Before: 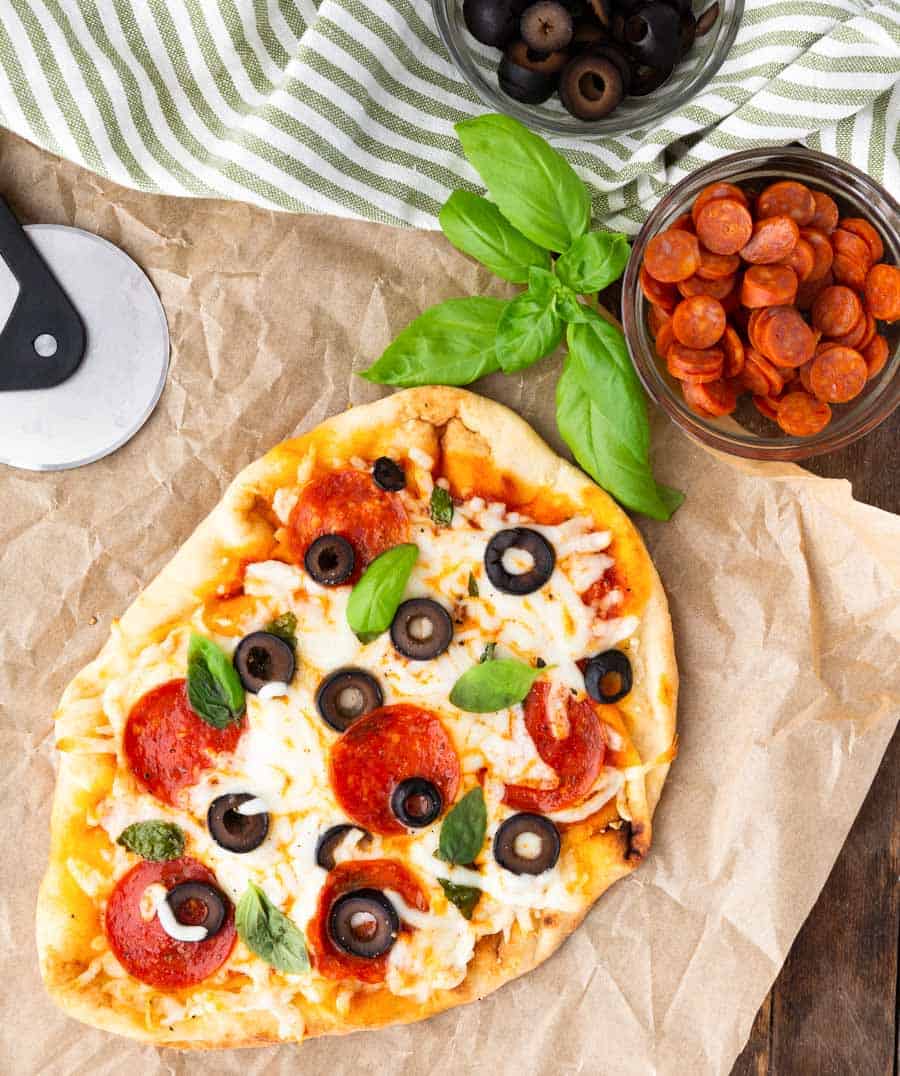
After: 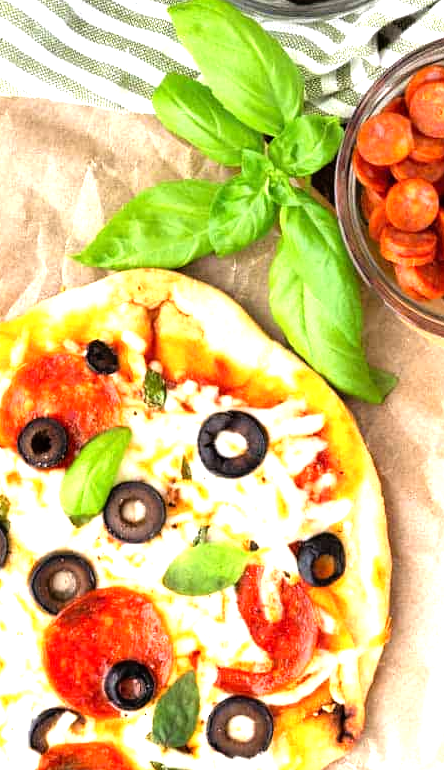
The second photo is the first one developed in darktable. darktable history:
tone equalizer: -8 EV -1.12 EV, -7 EV -1.03 EV, -6 EV -0.862 EV, -5 EV -0.573 EV, -3 EV 0.578 EV, -2 EV 0.872 EV, -1 EV 1.01 EV, +0 EV 1.06 EV
crop: left 31.961%, top 10.933%, right 18.683%, bottom 17.456%
